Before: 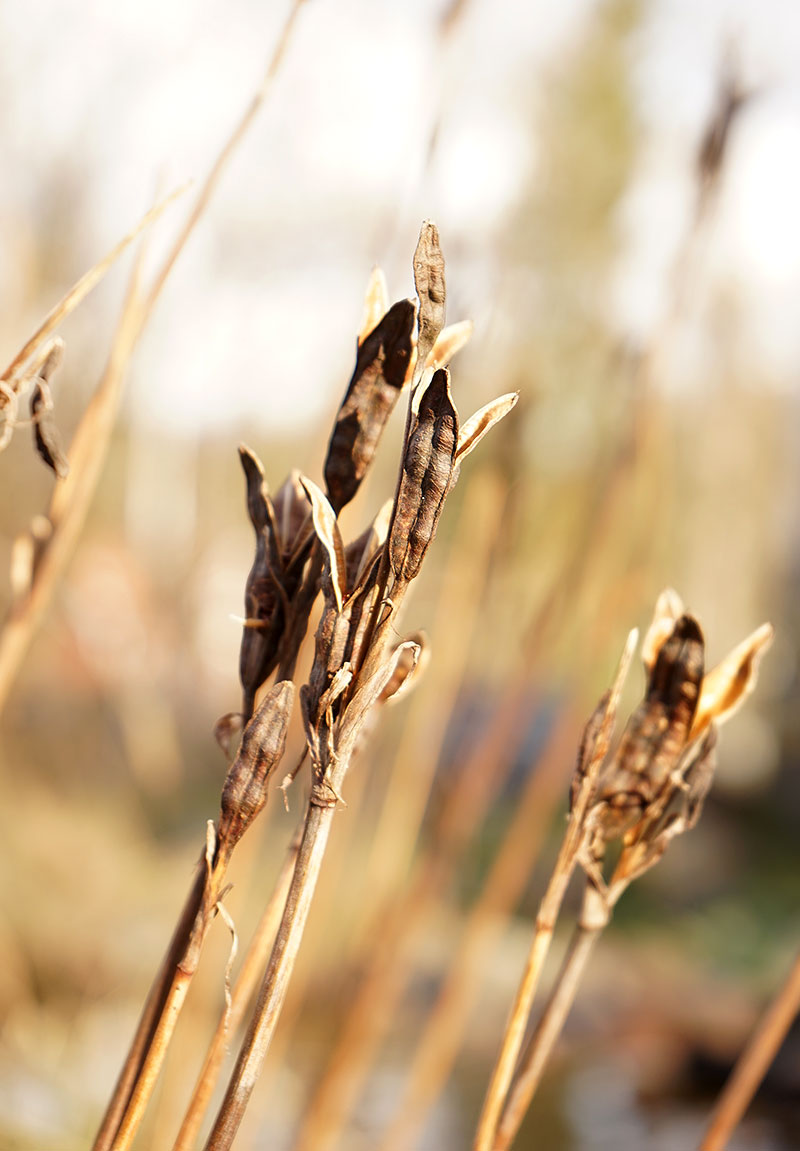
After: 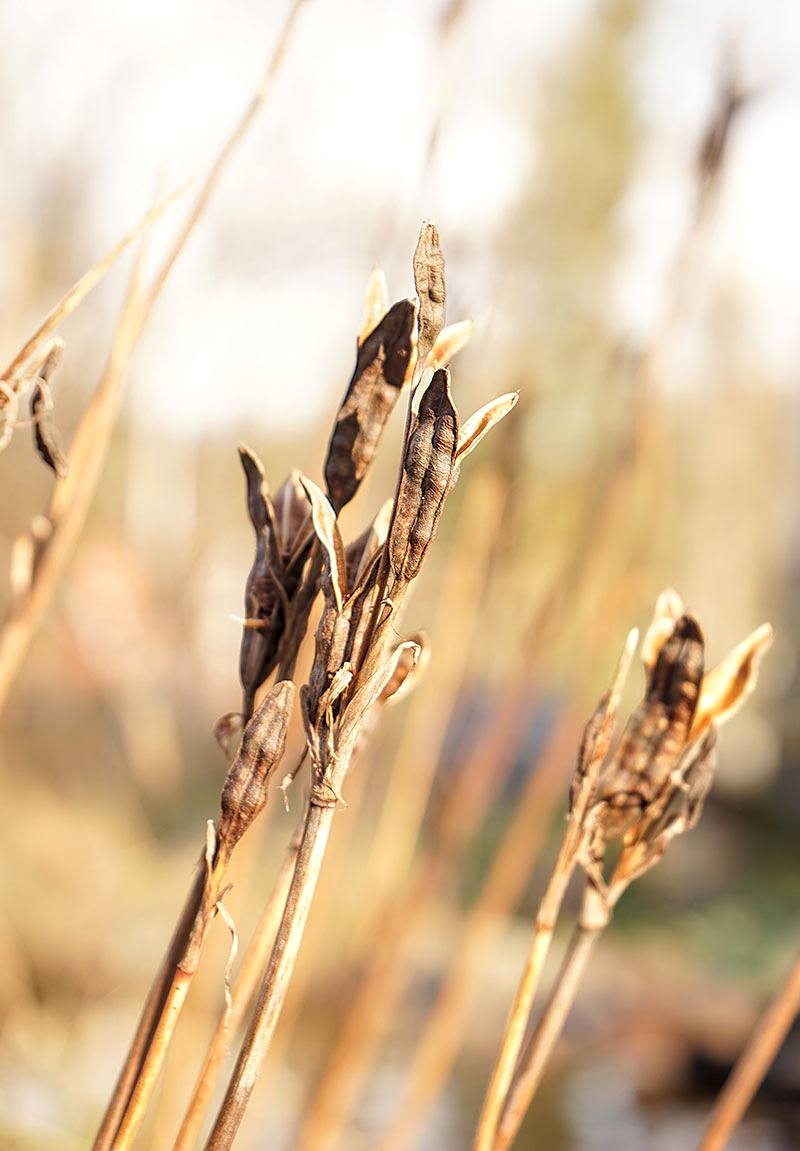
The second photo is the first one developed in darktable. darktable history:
local contrast: on, module defaults
contrast brightness saturation: brightness 0.151
sharpen: radius 1.262, amount 0.292, threshold 0.143
